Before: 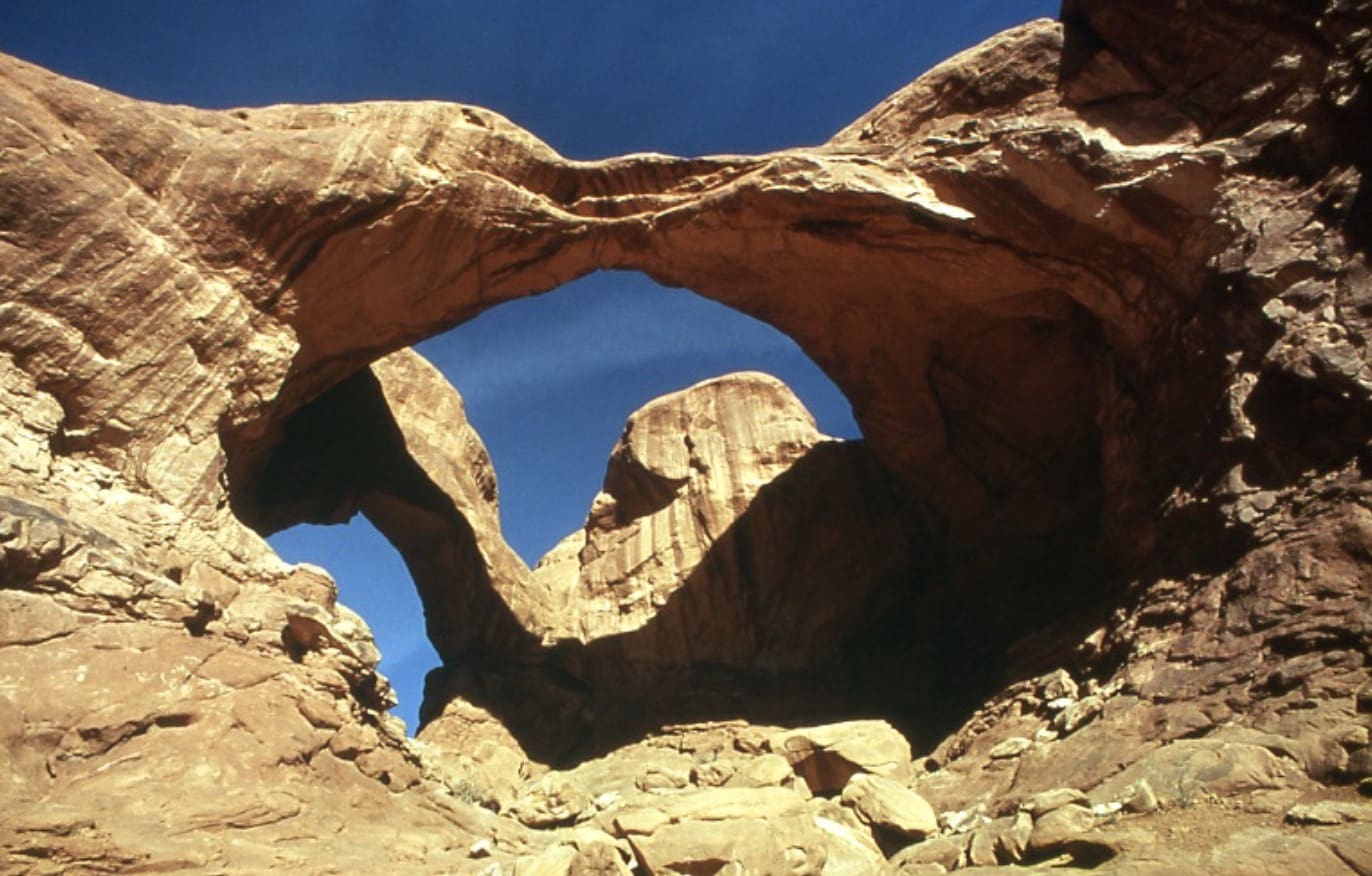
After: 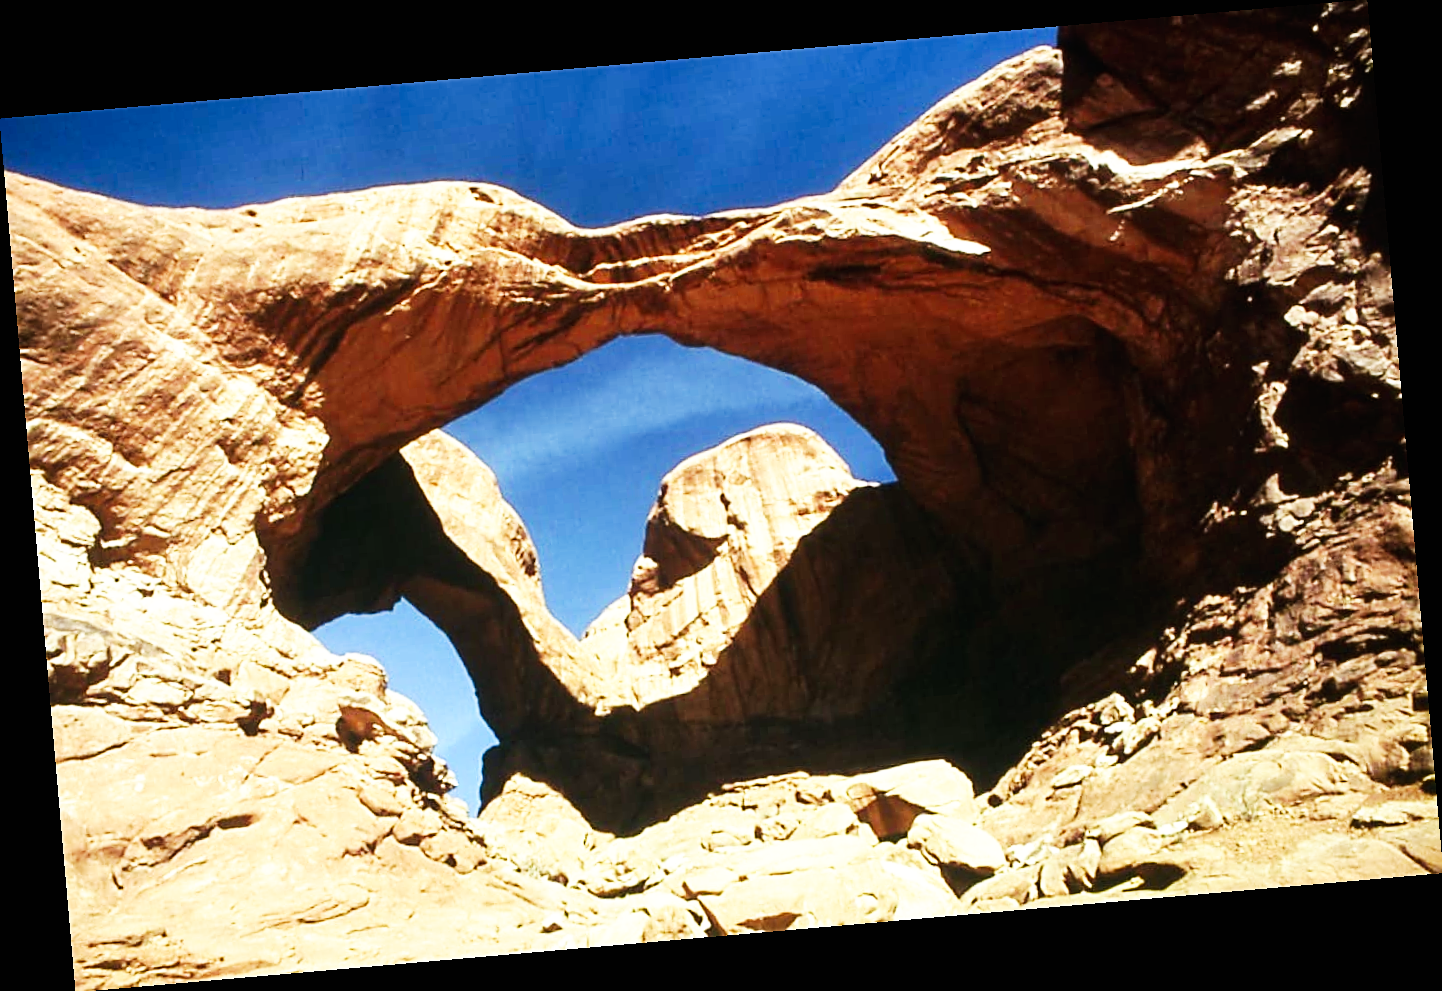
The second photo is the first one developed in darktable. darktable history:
sharpen: on, module defaults
base curve: curves: ch0 [(0, 0) (0.007, 0.004) (0.027, 0.03) (0.046, 0.07) (0.207, 0.54) (0.442, 0.872) (0.673, 0.972) (1, 1)], preserve colors none
rotate and perspective: rotation -4.98°, automatic cropping off
